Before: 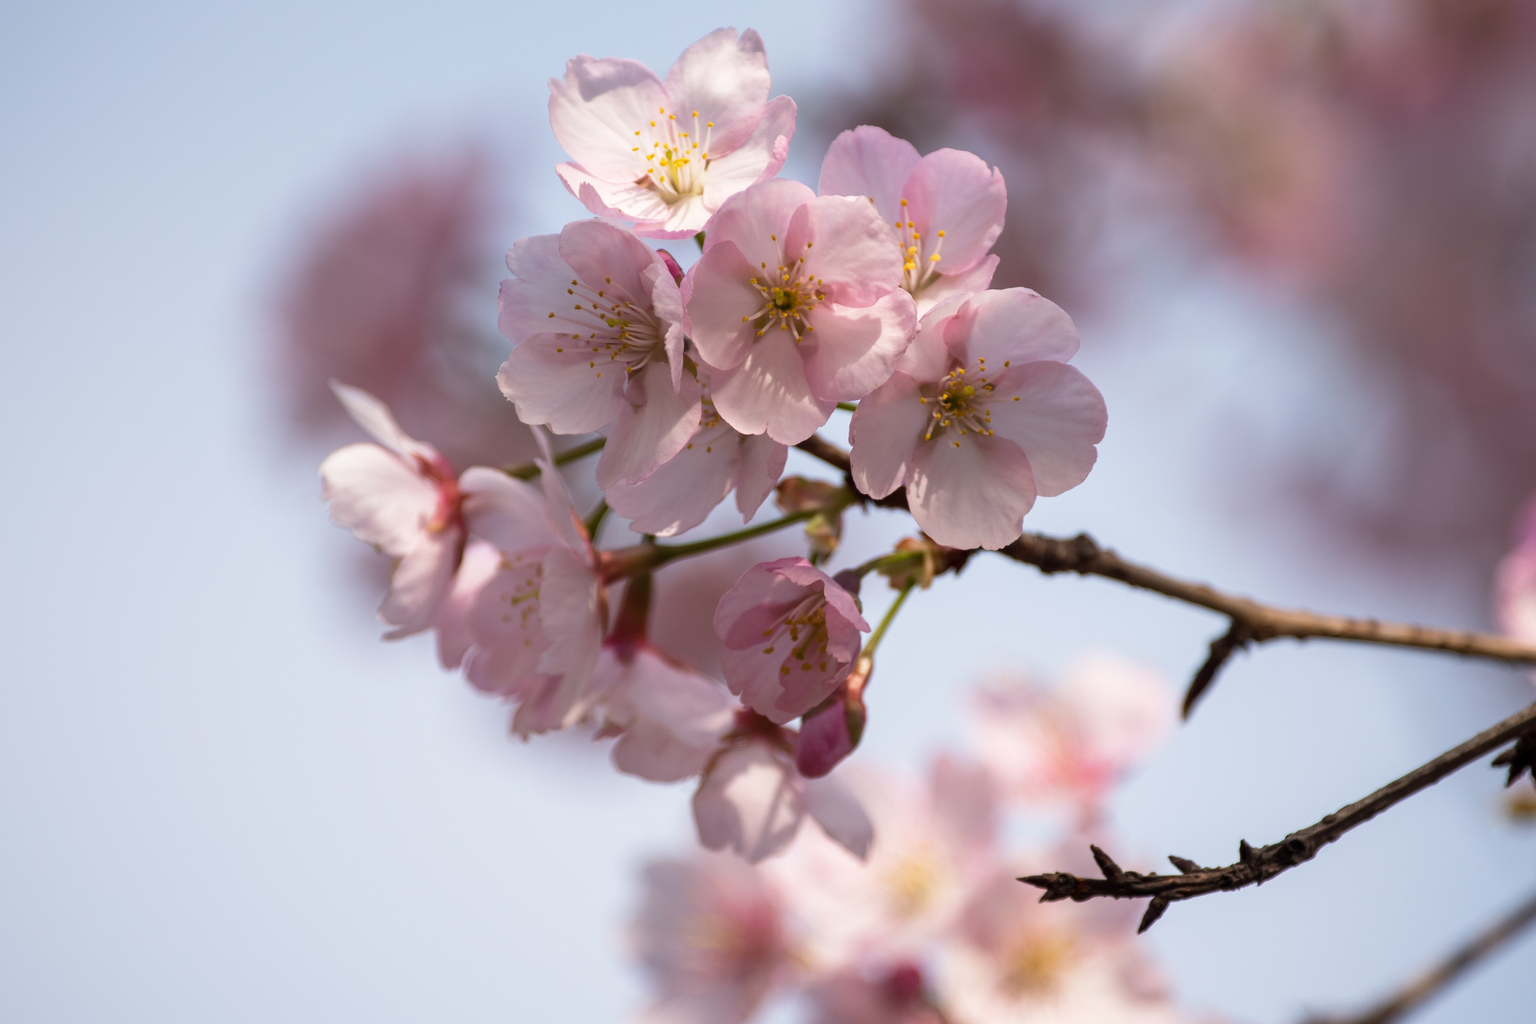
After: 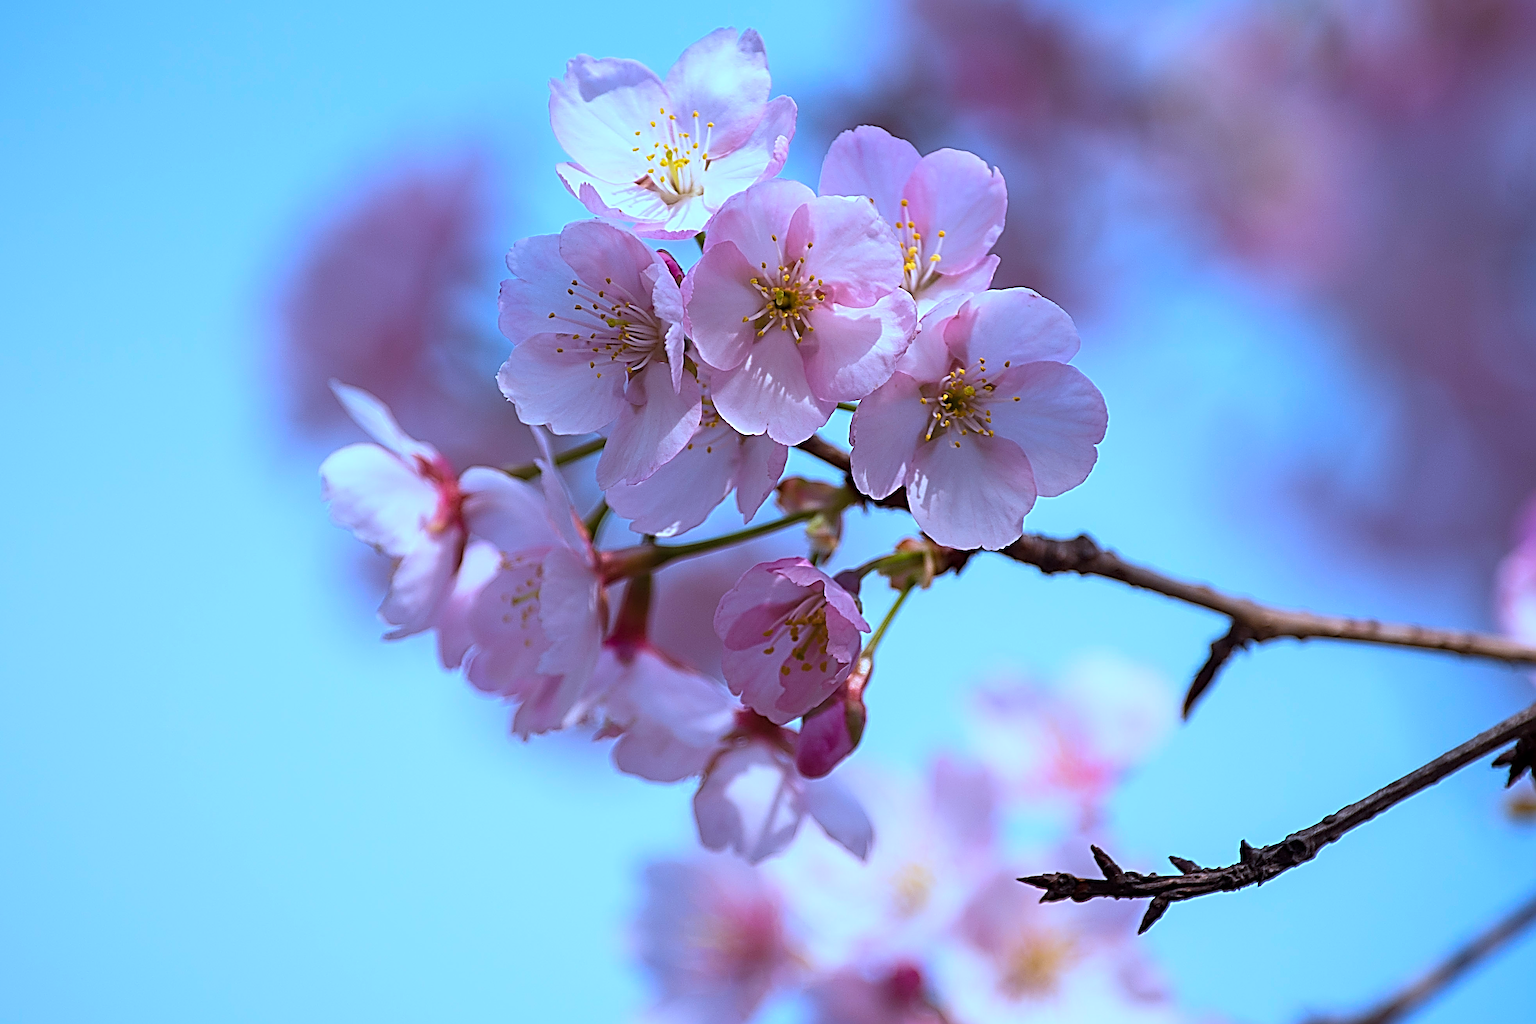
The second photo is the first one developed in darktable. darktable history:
color balance rgb: perceptual saturation grading › global saturation 30%, global vibrance 20%
color calibration: illuminant as shot in camera, x 0.377, y 0.392, temperature 4169.3 K, saturation algorithm version 1 (2020)
sharpen: radius 4.001, amount 2
color correction: highlights a* -9.73, highlights b* -21.22
